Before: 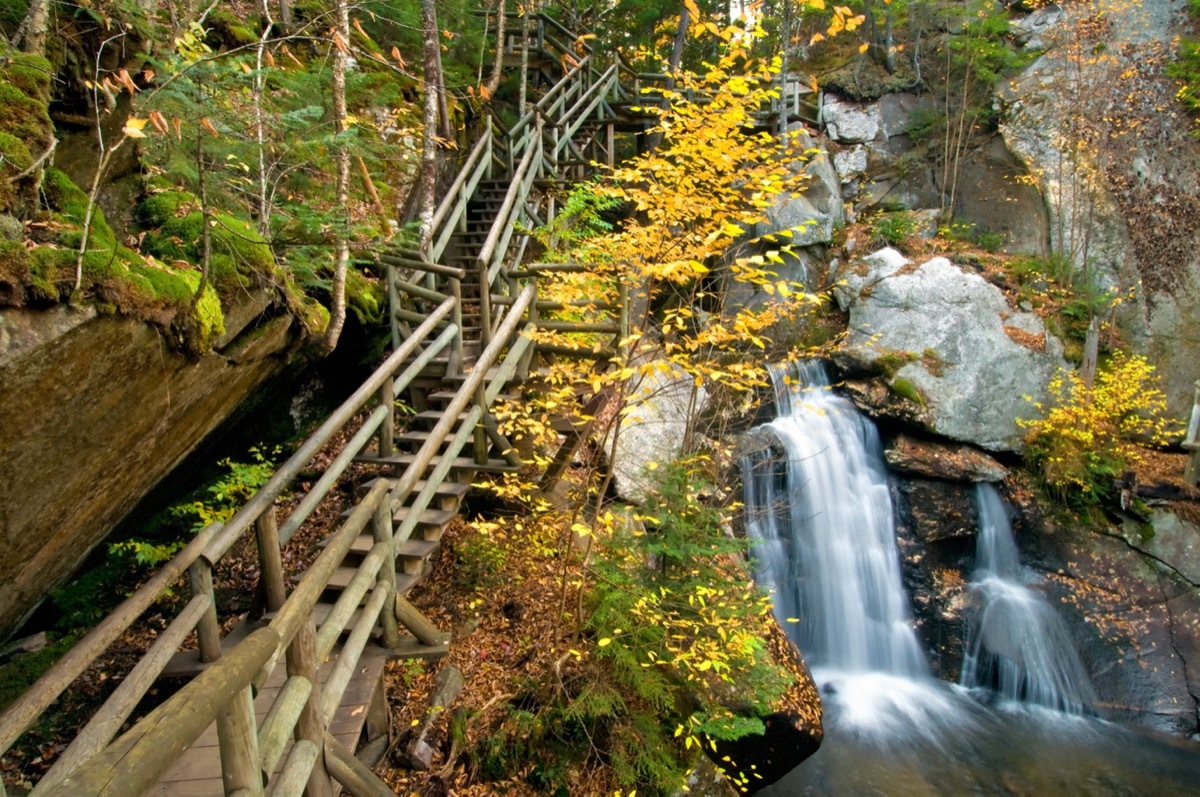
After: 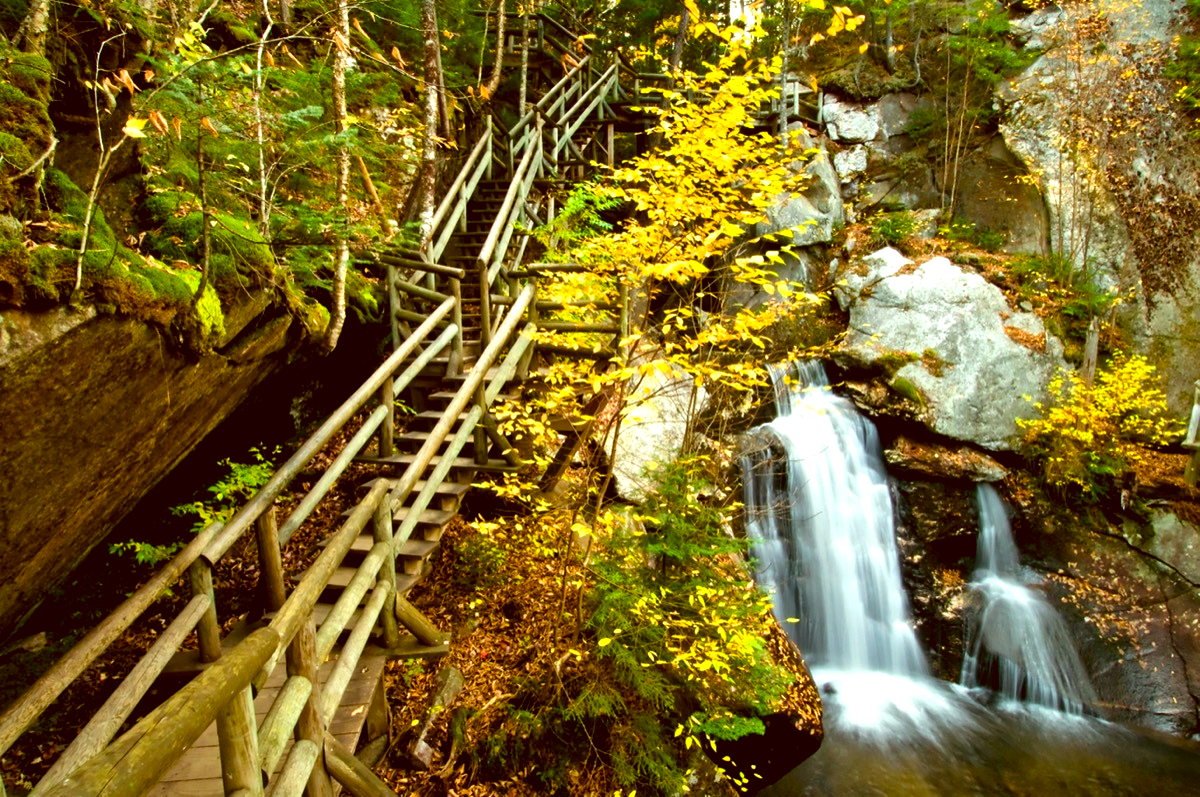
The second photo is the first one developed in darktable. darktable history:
color correction: highlights a* -5.98, highlights b* 9.37, shadows a* 10, shadows b* 23.3
tone equalizer: -8 EV -0.723 EV, -7 EV -0.67 EV, -6 EV -0.614 EV, -5 EV -0.396 EV, -3 EV 0.379 EV, -2 EV 0.6 EV, -1 EV 0.697 EV, +0 EV 0.775 EV, edges refinement/feathering 500, mask exposure compensation -1.57 EV, preserve details no
color balance rgb: global offset › luminance -0.288%, global offset › hue 259.35°, perceptual saturation grading › global saturation 20.99%, perceptual saturation grading › highlights -19.89%, perceptual saturation grading › shadows 29.539%, global vibrance 20%
